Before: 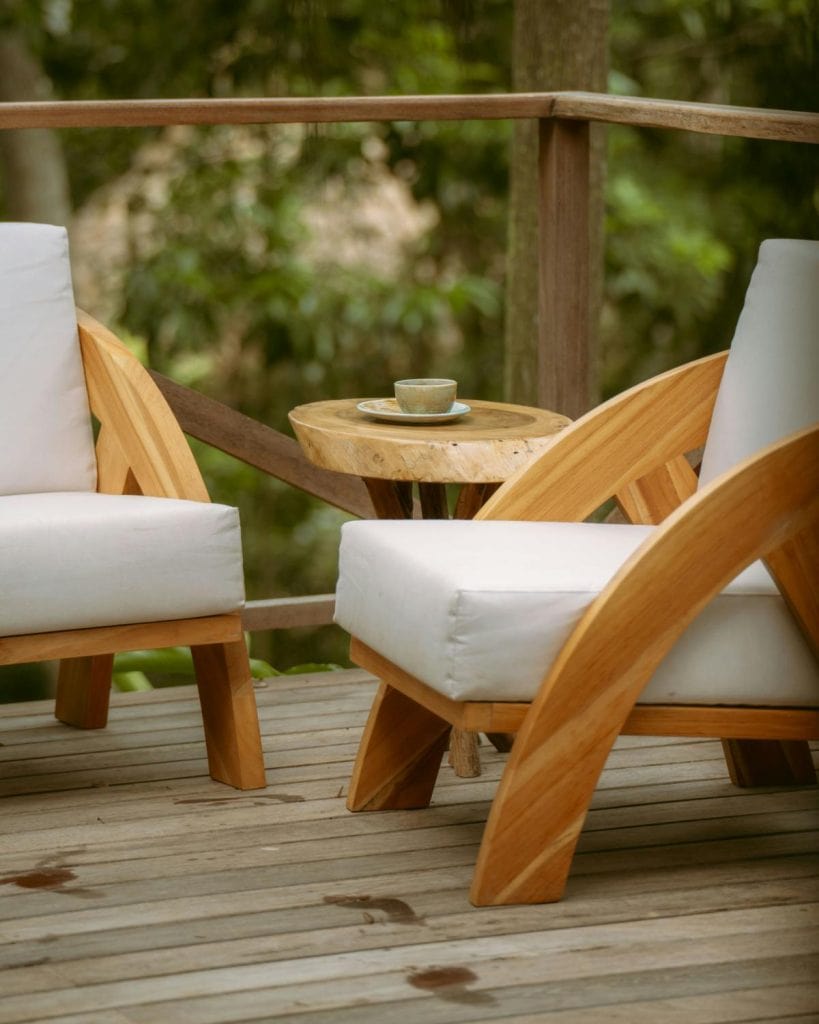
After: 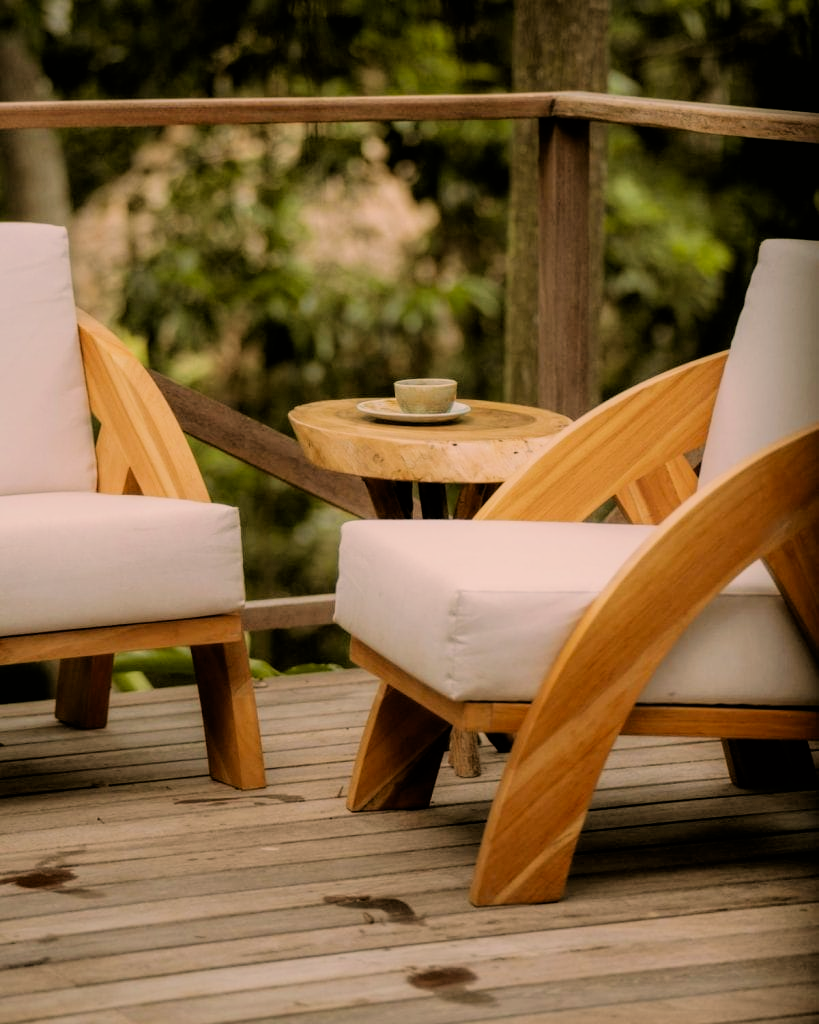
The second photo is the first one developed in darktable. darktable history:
color correction: highlights a* 11.96, highlights b* 11.58
levels: levels [0, 0.48, 0.961]
filmic rgb: black relative exposure -4.14 EV, white relative exposure 5.1 EV, hardness 2.11, contrast 1.165
